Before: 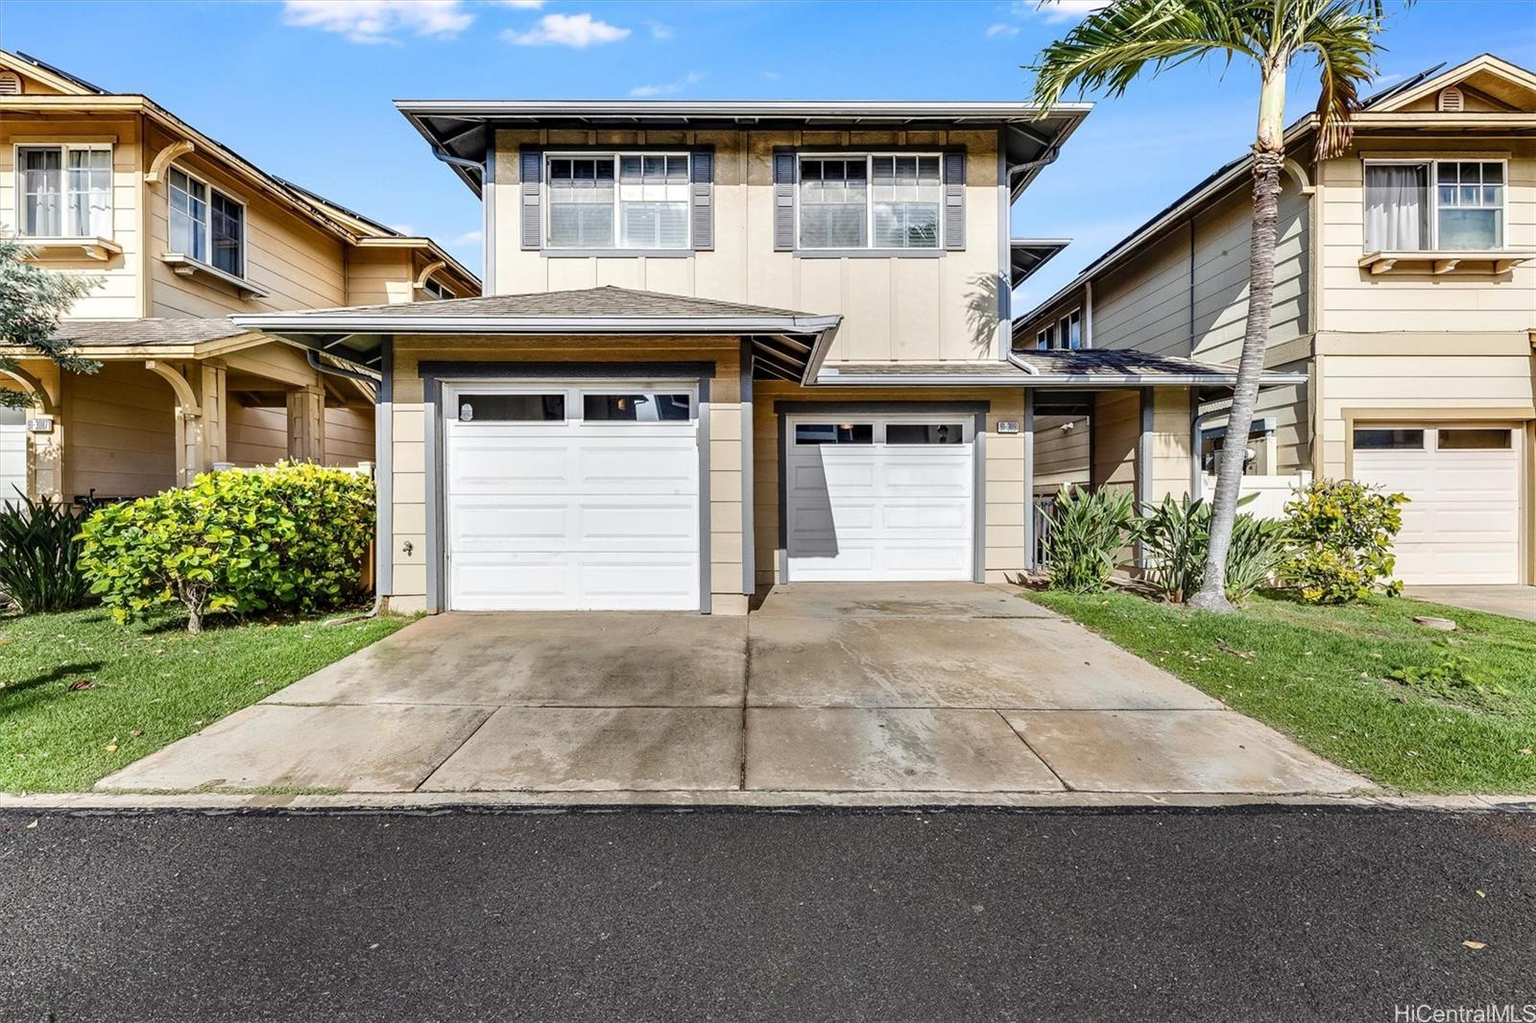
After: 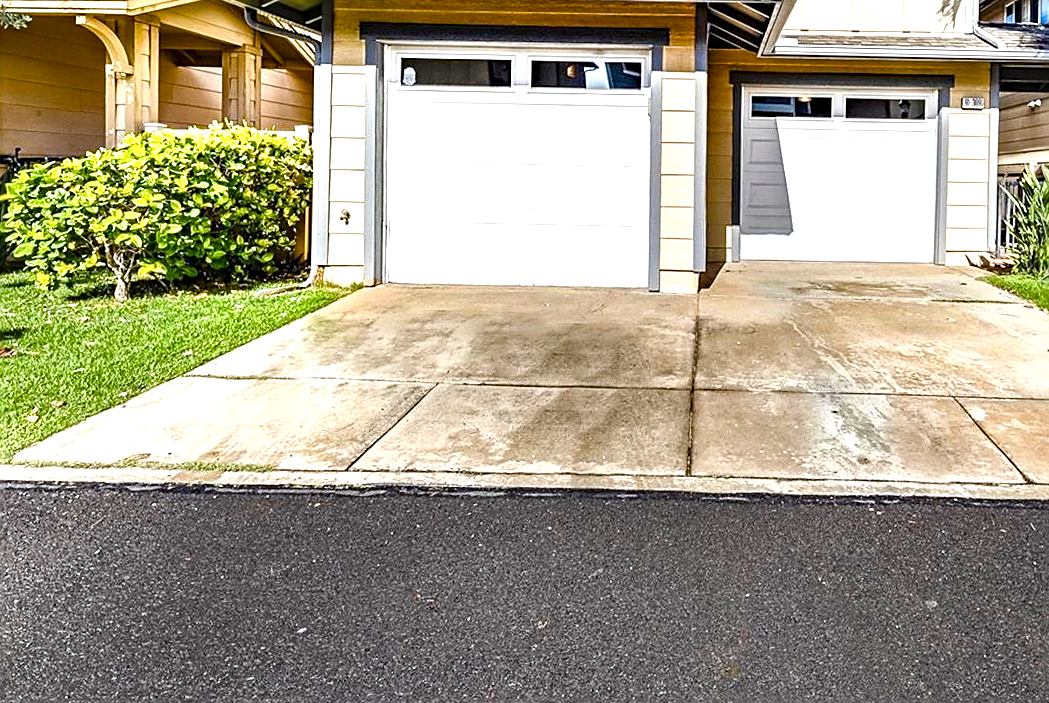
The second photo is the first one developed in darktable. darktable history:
crop and rotate: angle -1.17°, left 3.618%, top 32.053%, right 28.81%
color balance rgb: perceptual saturation grading › global saturation 0.929%, perceptual saturation grading › highlights -17.822%, perceptual saturation grading › mid-tones 32.374%, perceptual saturation grading › shadows 50.441%, perceptual brilliance grading › global brilliance 29.219%
haze removal: compatibility mode true, adaptive false
sharpen: on, module defaults
